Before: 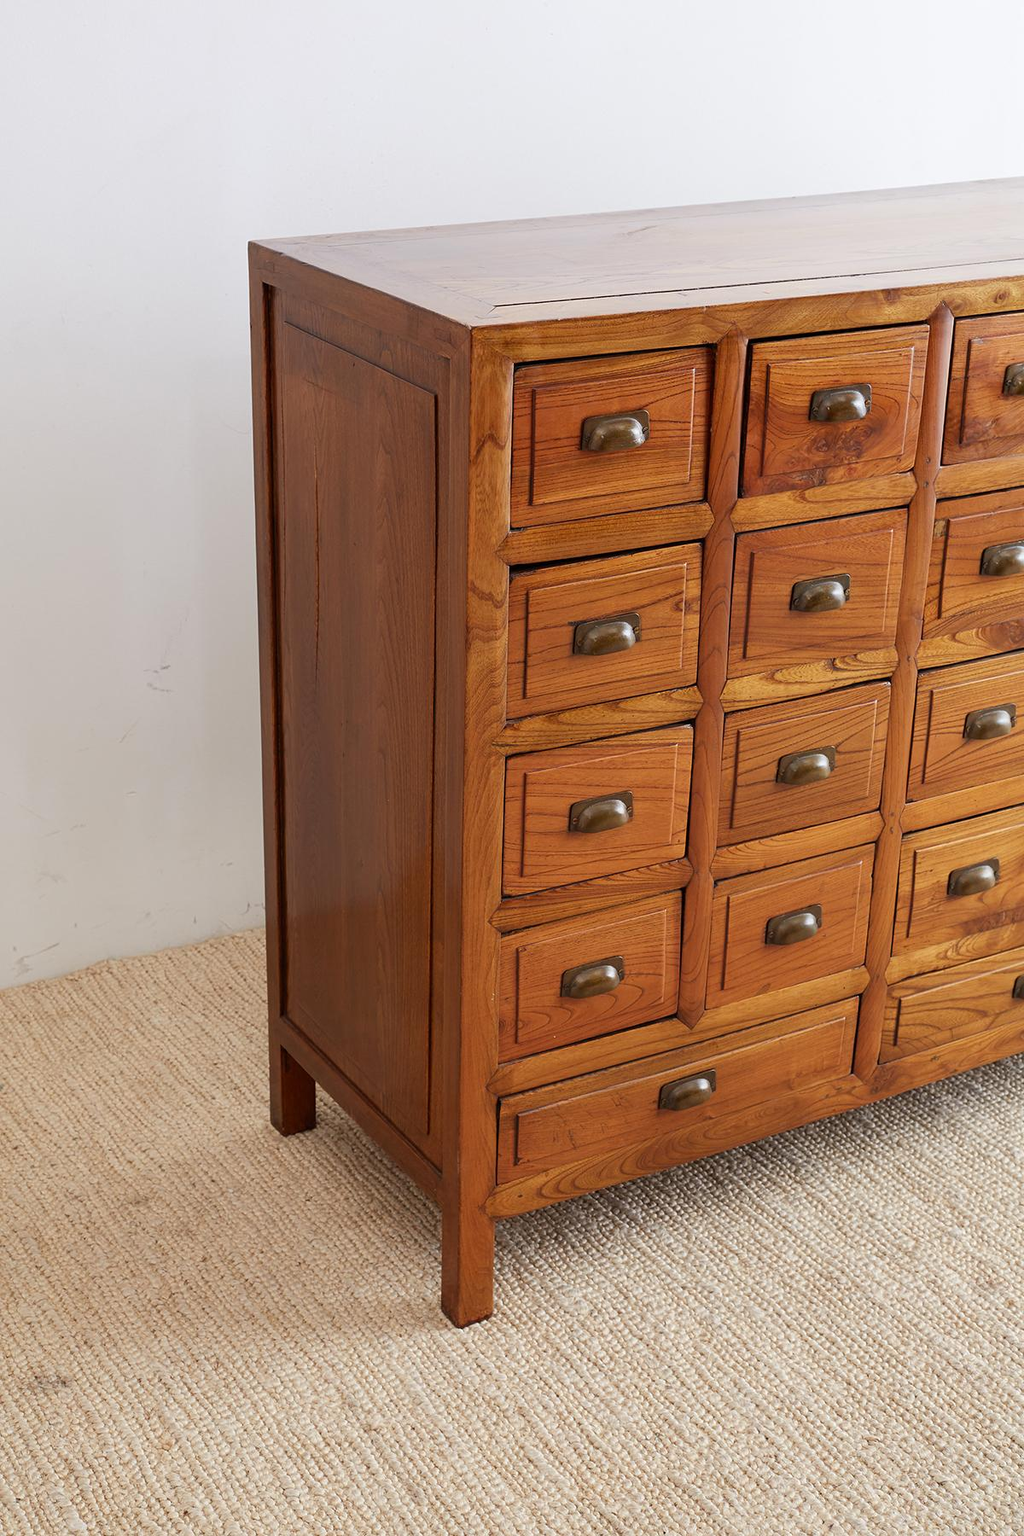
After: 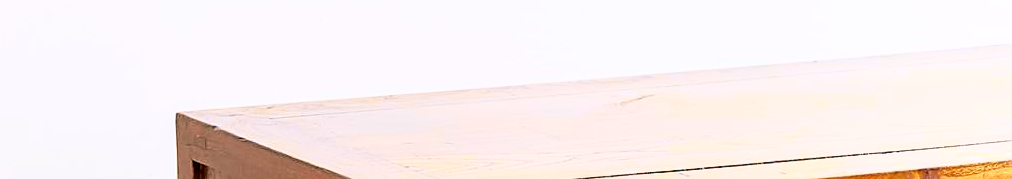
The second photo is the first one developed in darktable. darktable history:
crop and rotate: left 9.644%, top 9.491%, right 6.021%, bottom 80.509%
sharpen: on, module defaults
tone equalizer: on, module defaults
tone curve: curves: ch0 [(0.024, 0) (0.075, 0.034) (0.145, 0.098) (0.257, 0.259) (0.408, 0.45) (0.611, 0.64) (0.81, 0.857) (1, 1)]; ch1 [(0, 0) (0.287, 0.198) (0.501, 0.506) (0.56, 0.57) (0.712, 0.777) (0.976, 0.992)]; ch2 [(0, 0) (0.5, 0.5) (0.523, 0.552) (0.59, 0.603) (0.681, 0.754) (1, 1)], color space Lab, independent channels, preserve colors none
local contrast: on, module defaults
base curve: curves: ch0 [(0, 0) (0.557, 0.834) (1, 1)]
vignetting: fall-off start 100%, brightness 0.3, saturation 0
